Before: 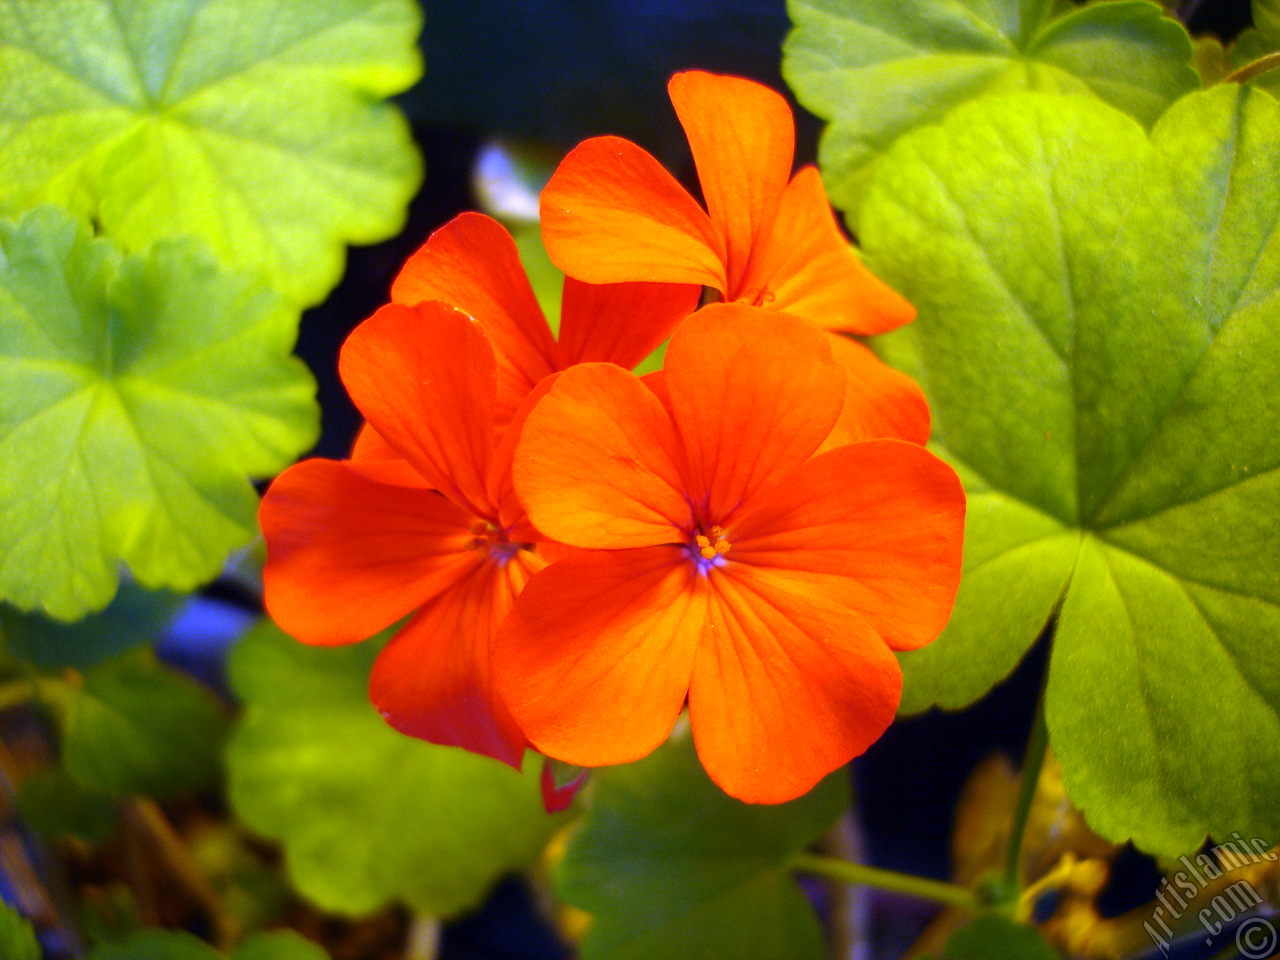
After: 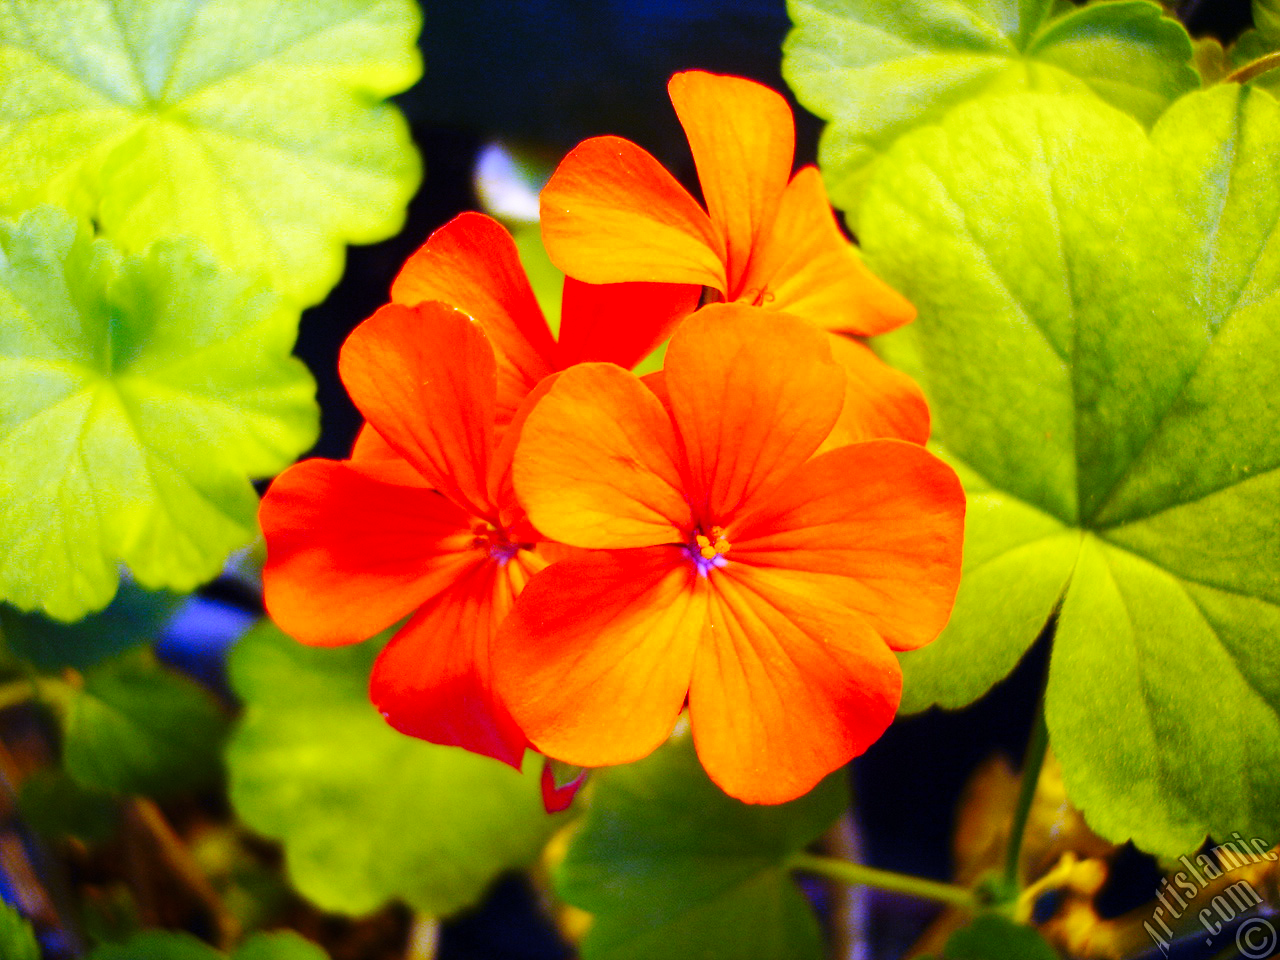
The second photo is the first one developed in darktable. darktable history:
base curve: curves: ch0 [(0, 0) (0.032, 0.025) (0.121, 0.166) (0.206, 0.329) (0.605, 0.79) (1, 1)], preserve colors none
